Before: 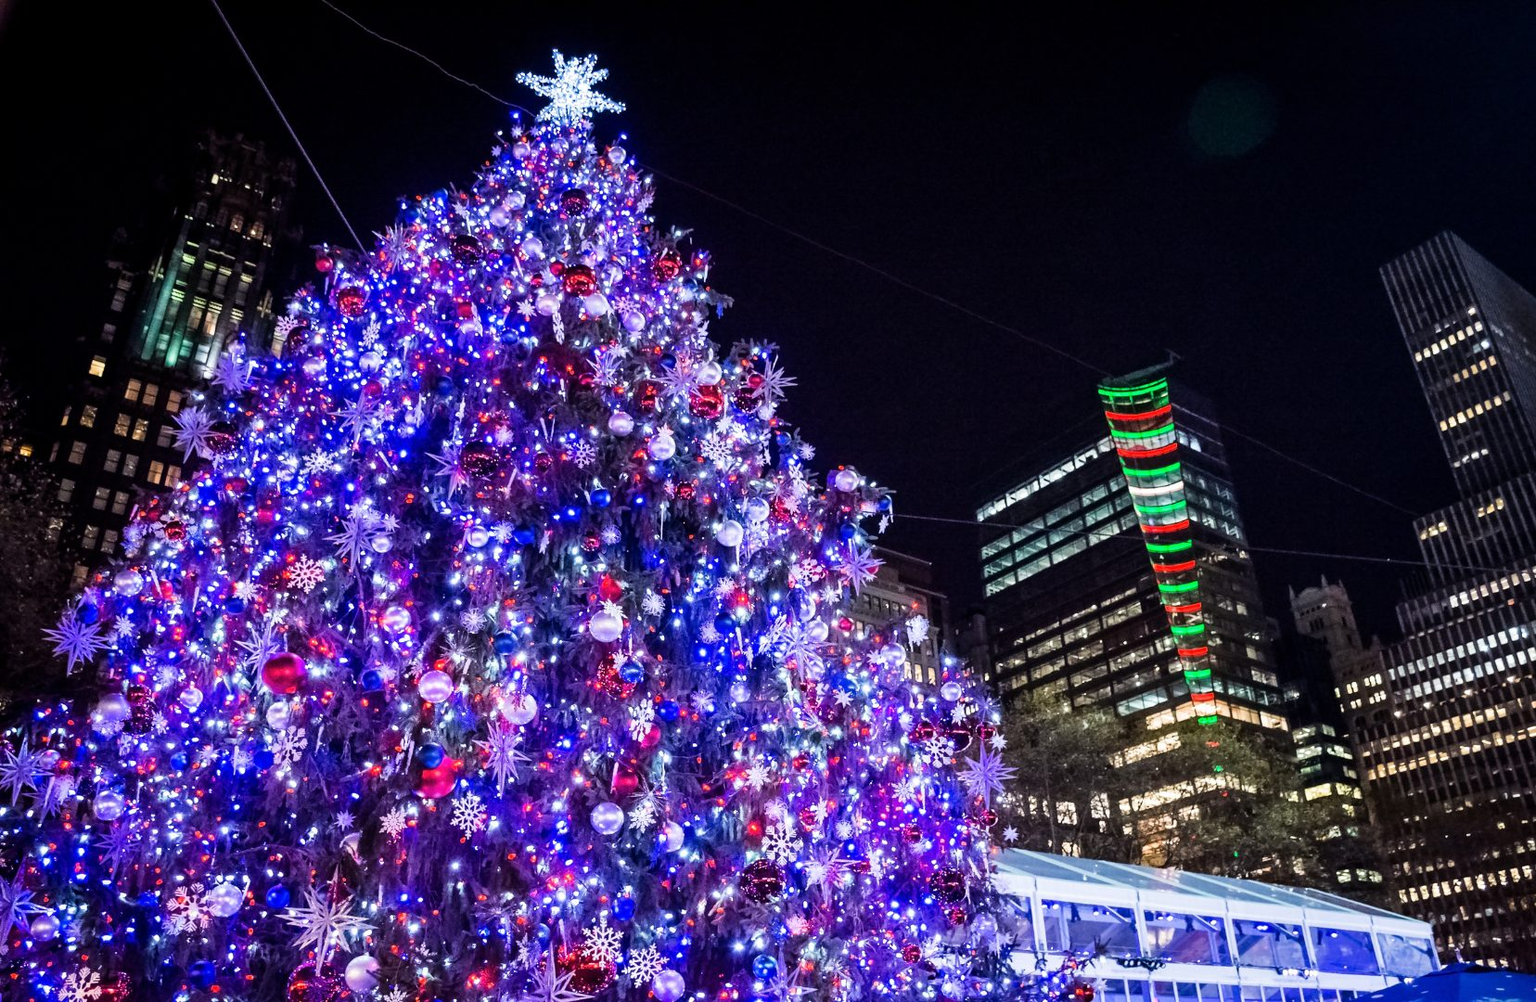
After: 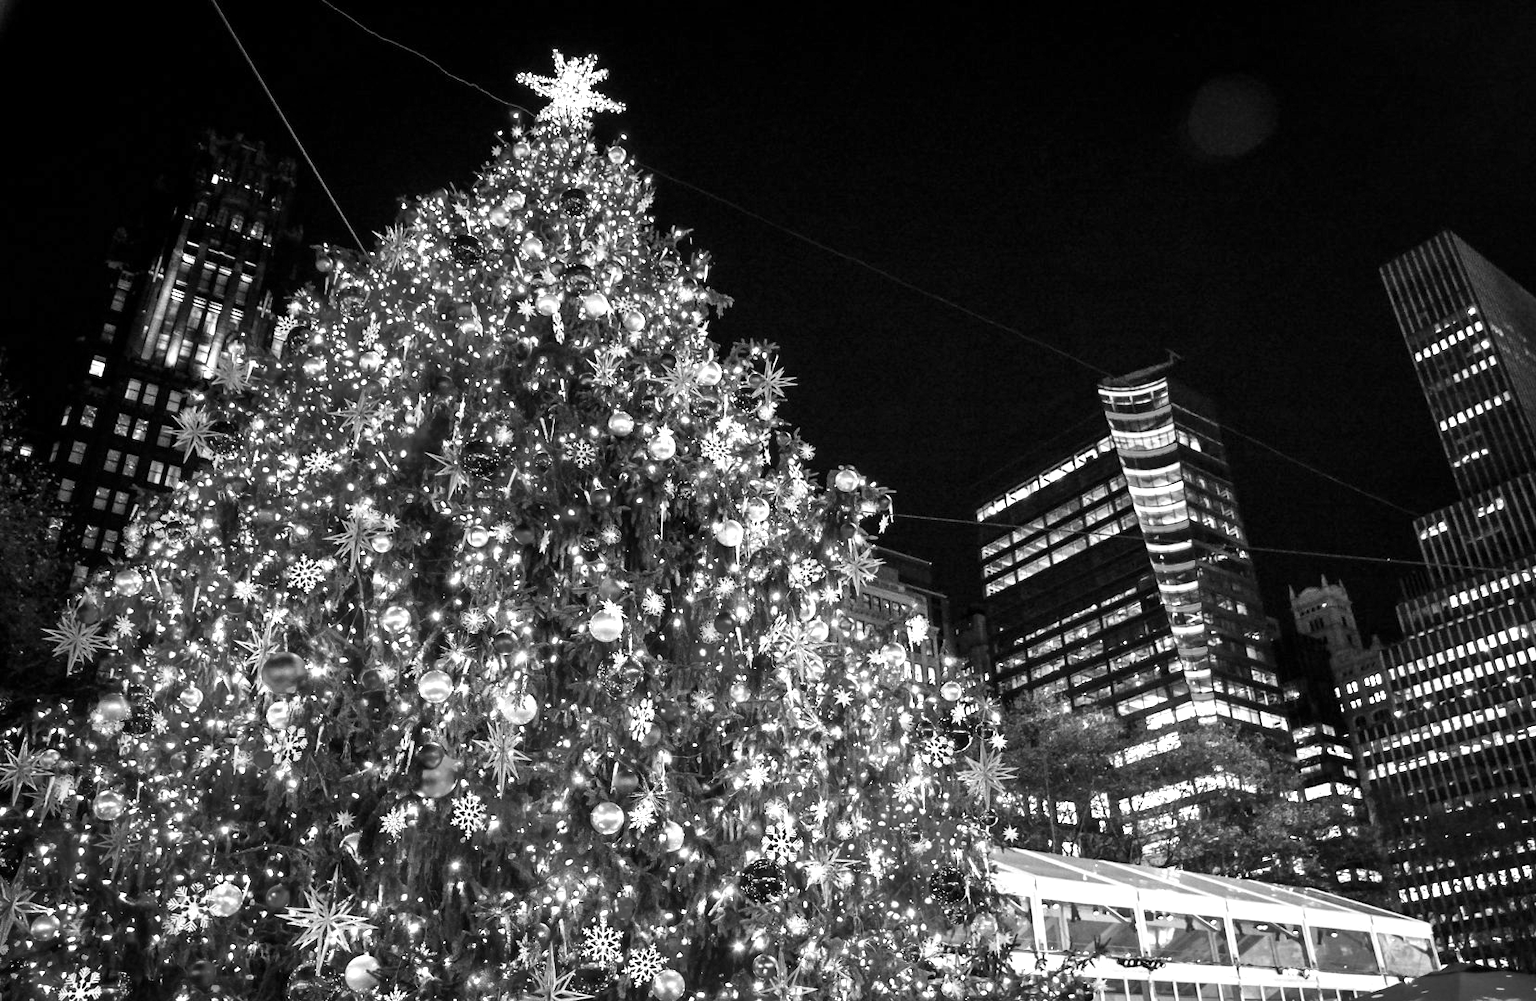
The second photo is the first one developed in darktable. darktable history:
monochrome: a 32, b 64, size 2.3
exposure: exposure 0.722 EV, compensate highlight preservation false
